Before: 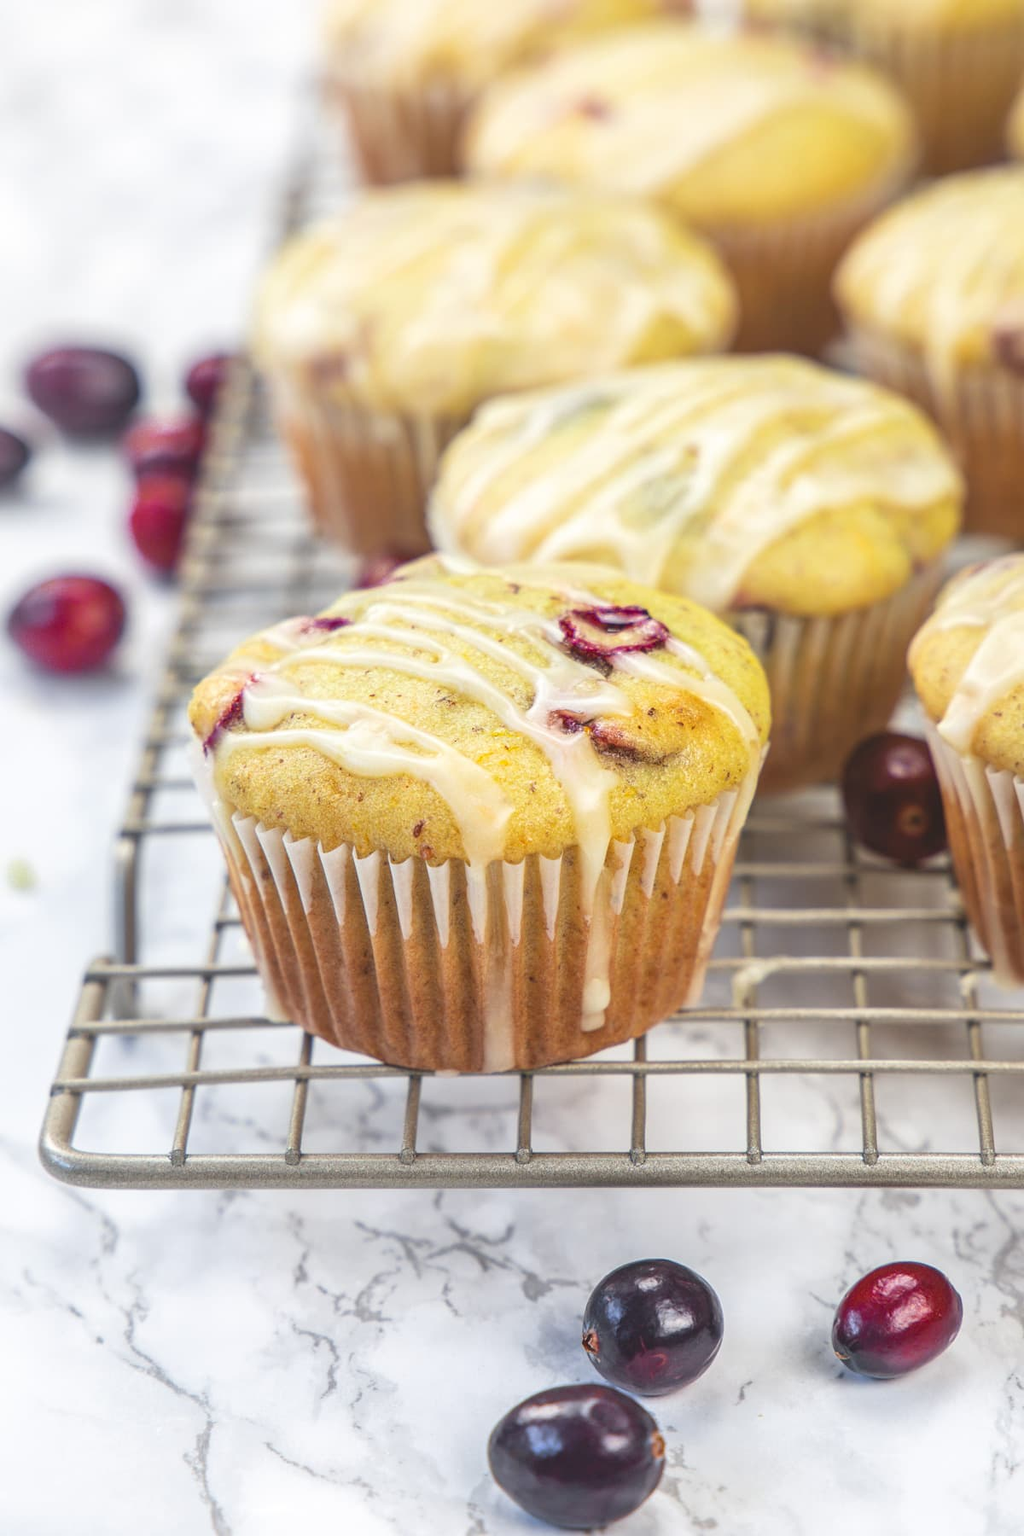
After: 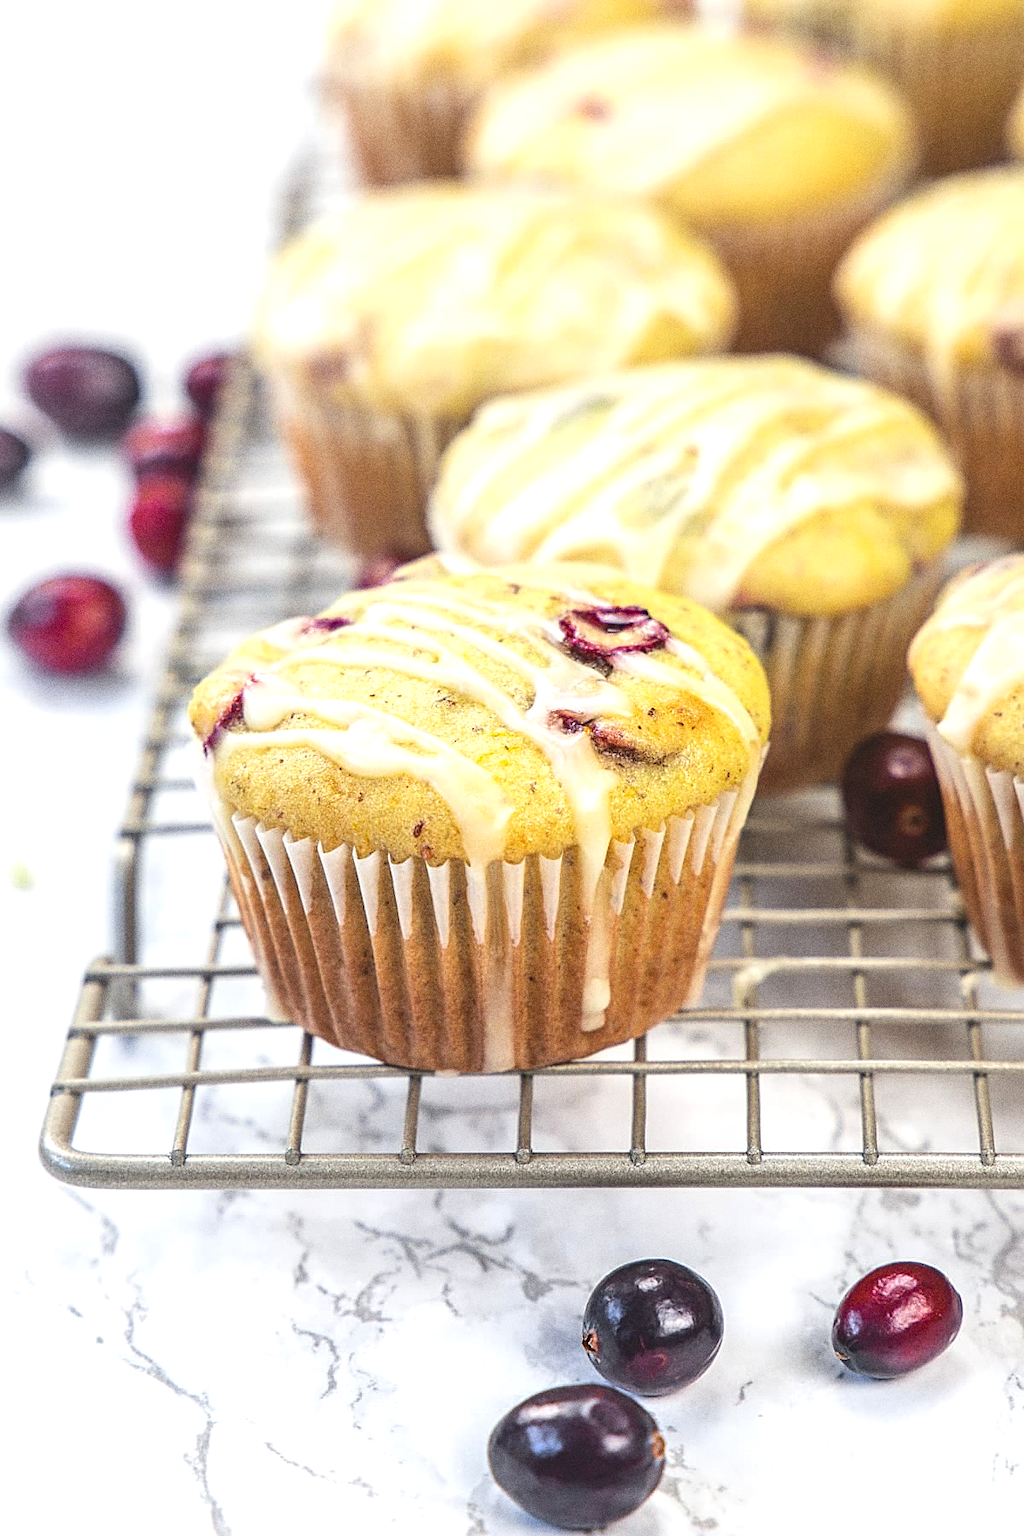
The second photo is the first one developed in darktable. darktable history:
grain: coarseness 0.09 ISO, strength 40%
tone equalizer: -8 EV -0.417 EV, -7 EV -0.389 EV, -6 EV -0.333 EV, -5 EV -0.222 EV, -3 EV 0.222 EV, -2 EV 0.333 EV, -1 EV 0.389 EV, +0 EV 0.417 EV, edges refinement/feathering 500, mask exposure compensation -1.57 EV, preserve details no
sharpen: on, module defaults
